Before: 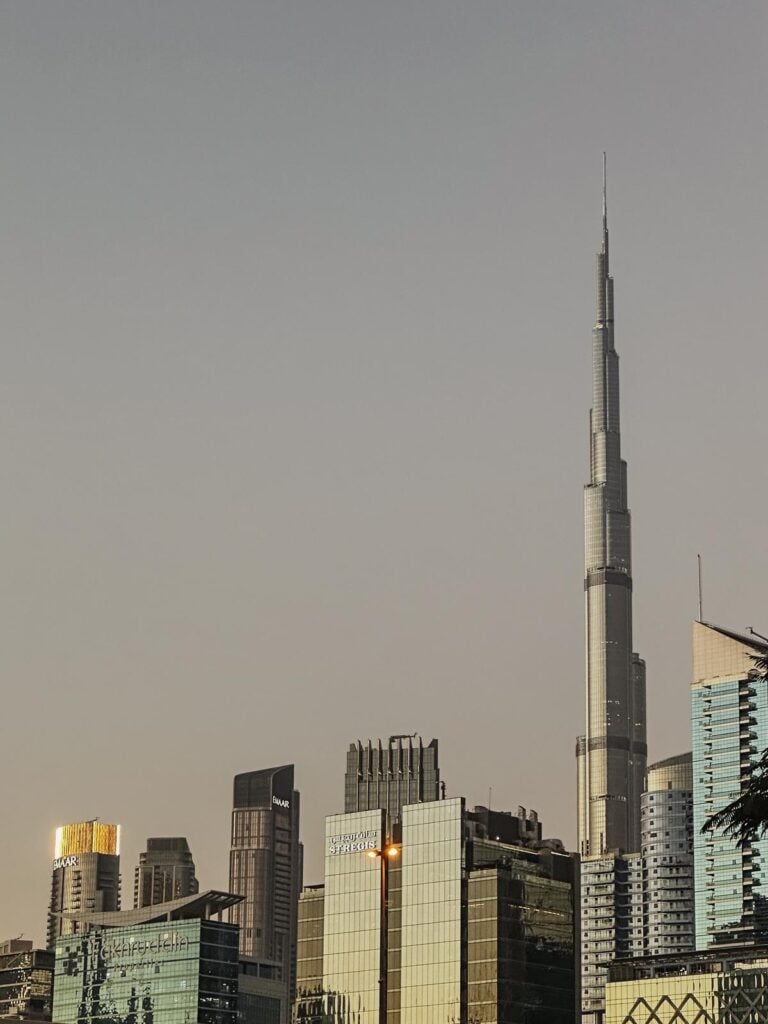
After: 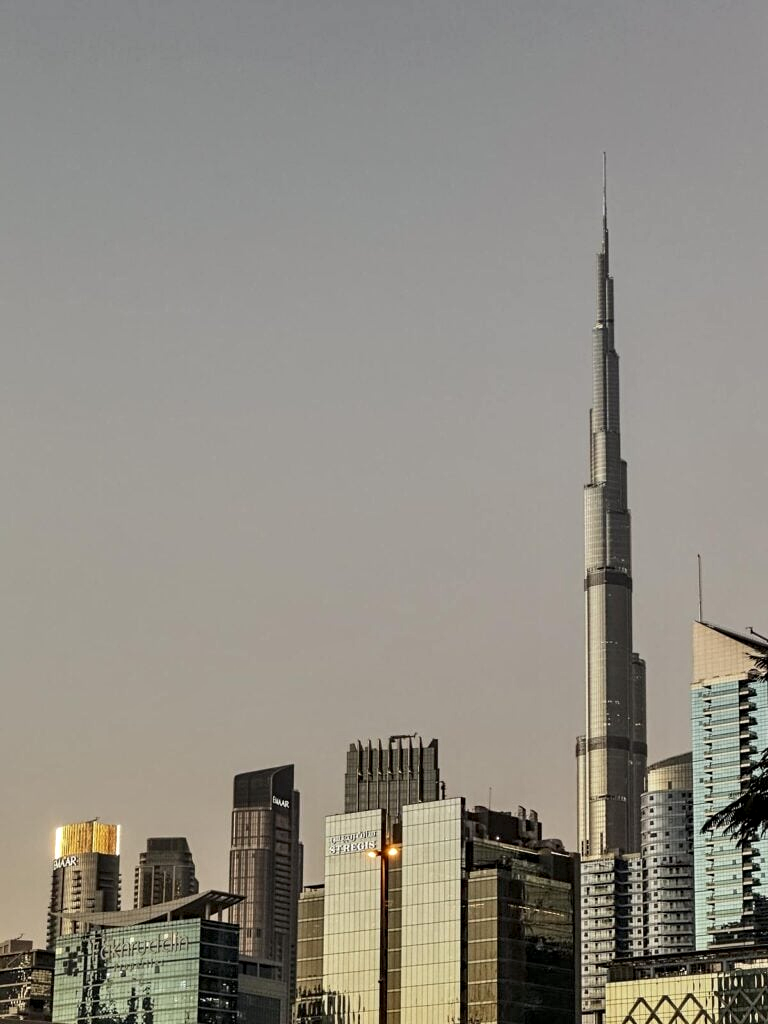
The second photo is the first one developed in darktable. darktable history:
contrast equalizer: octaves 7, y [[0.546, 0.552, 0.554, 0.554, 0.552, 0.546], [0.5 ×6], [0.5 ×6], [0 ×6], [0 ×6]]
